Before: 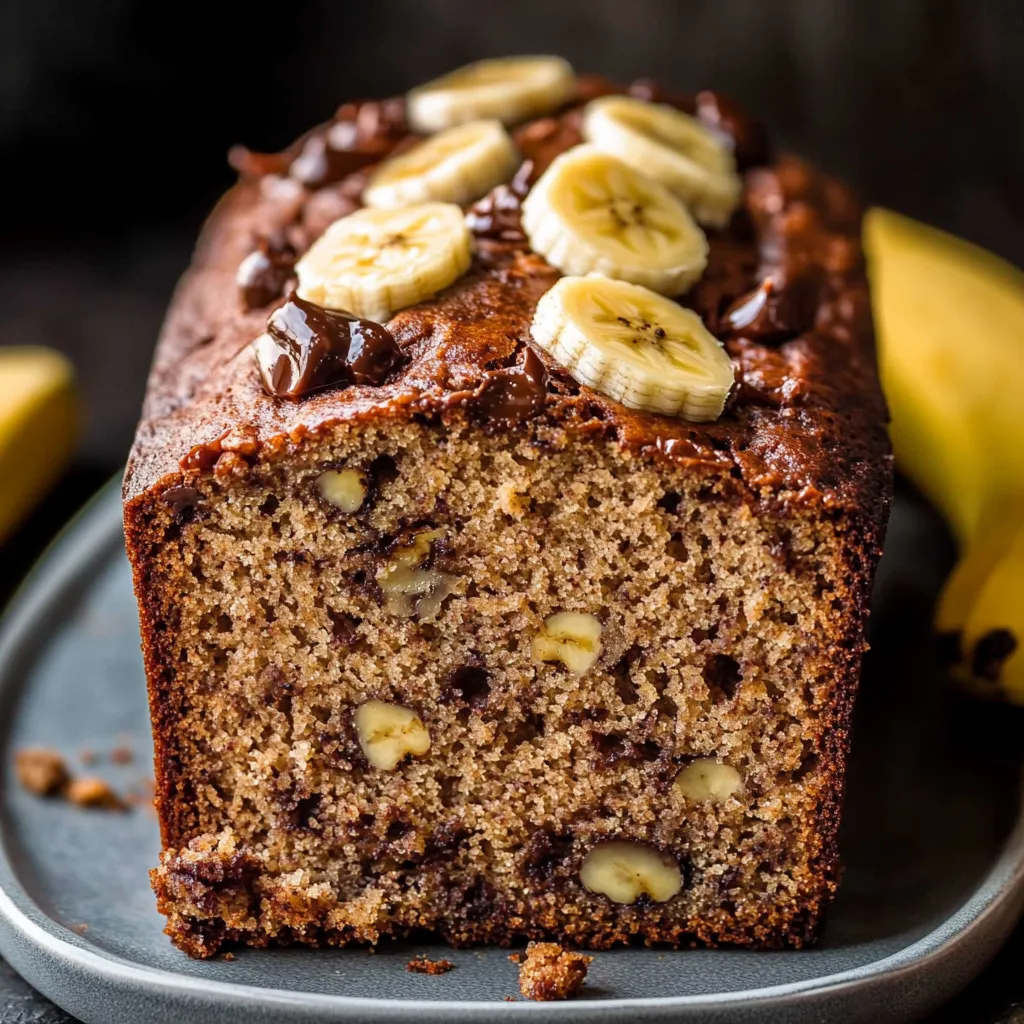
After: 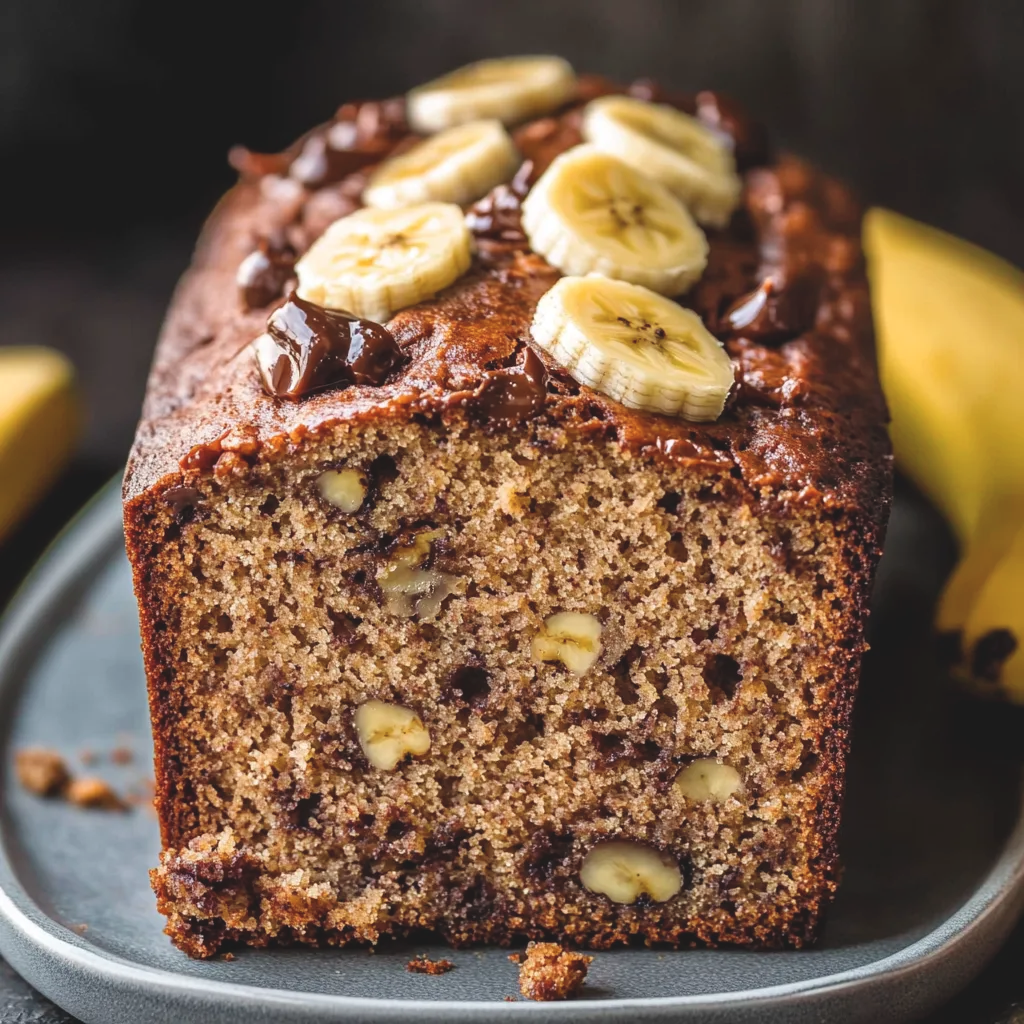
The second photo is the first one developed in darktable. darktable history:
color balance "[matte effect]": lift [1.007, 1, 1, 1], gamma [1.097, 1, 1, 1]
